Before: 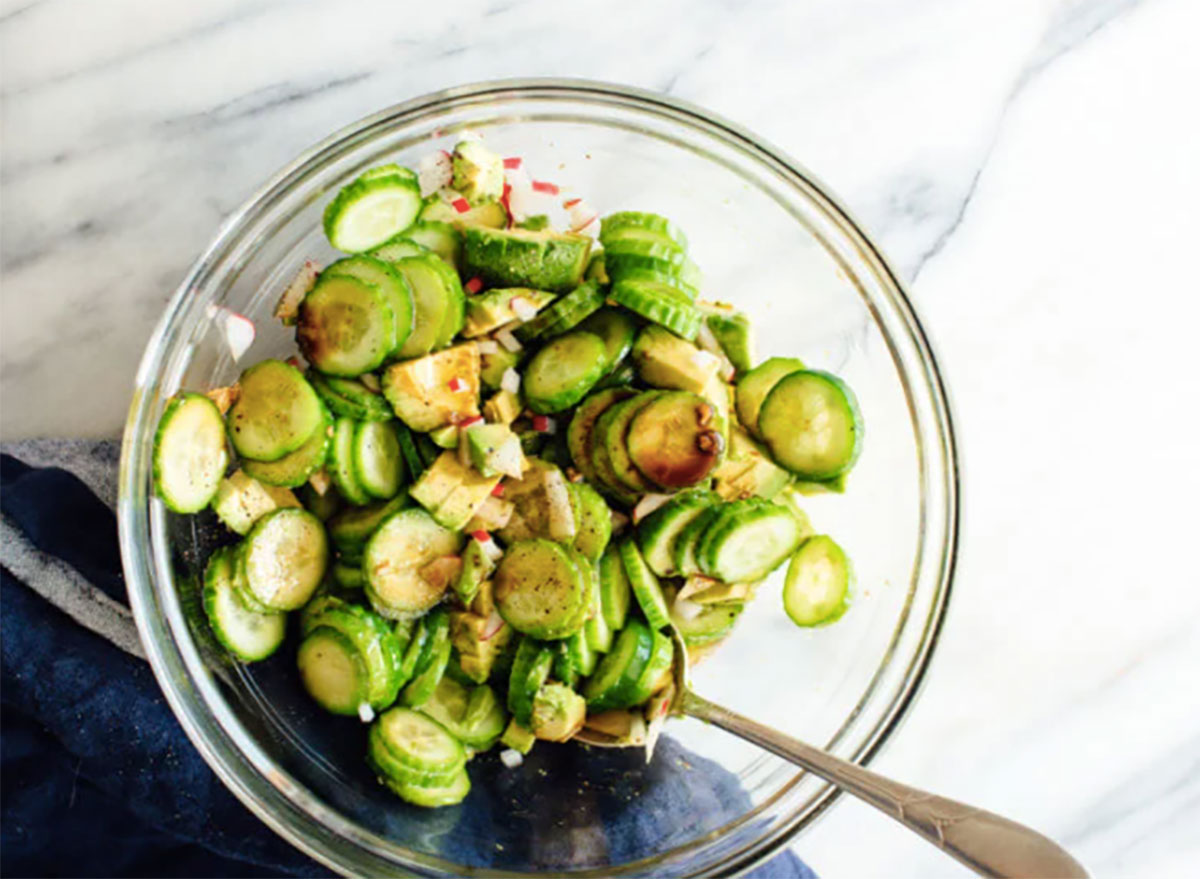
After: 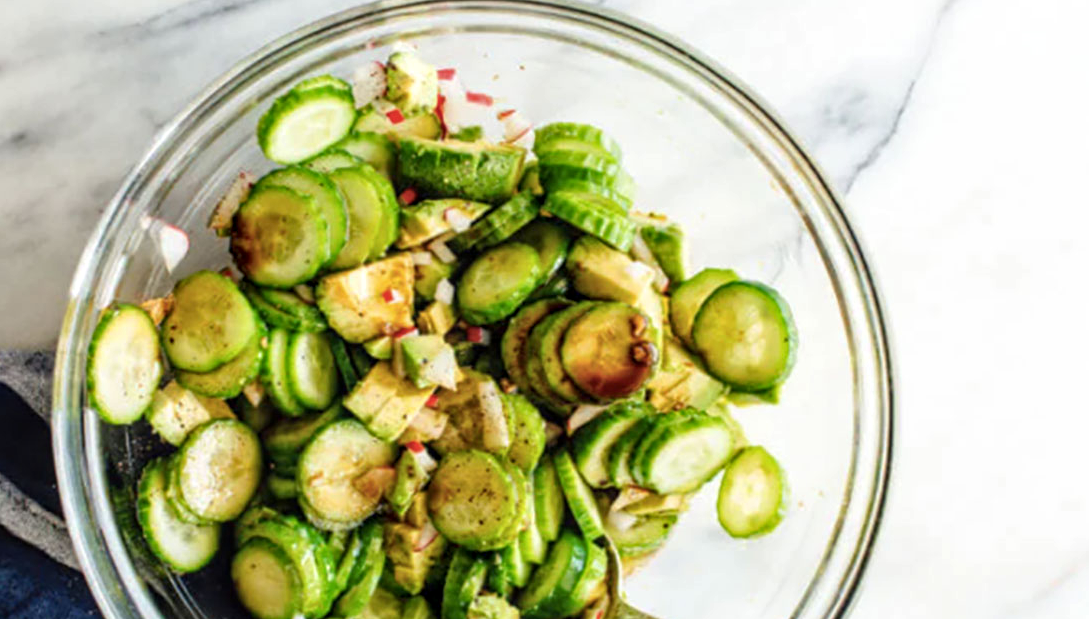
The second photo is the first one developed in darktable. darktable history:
crop: left 5.505%, top 10.148%, right 3.707%, bottom 19.387%
local contrast: on, module defaults
